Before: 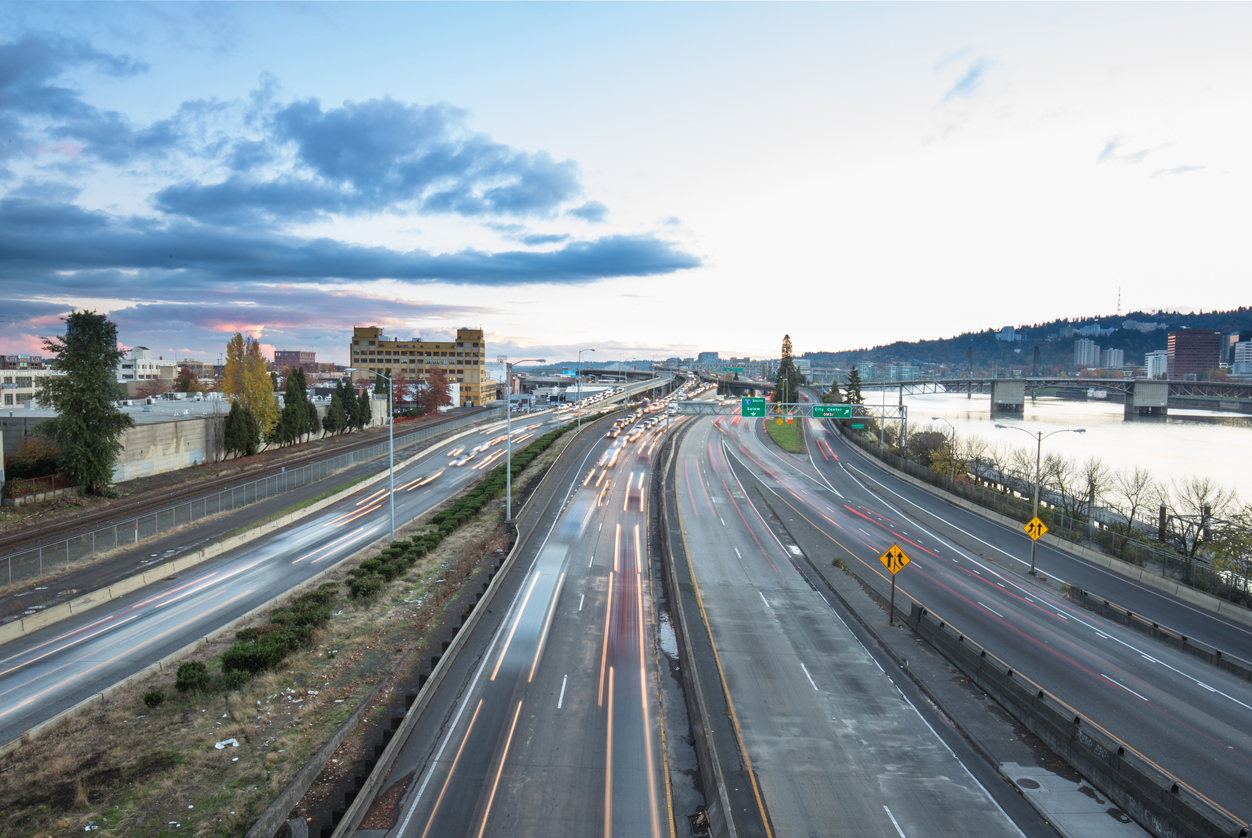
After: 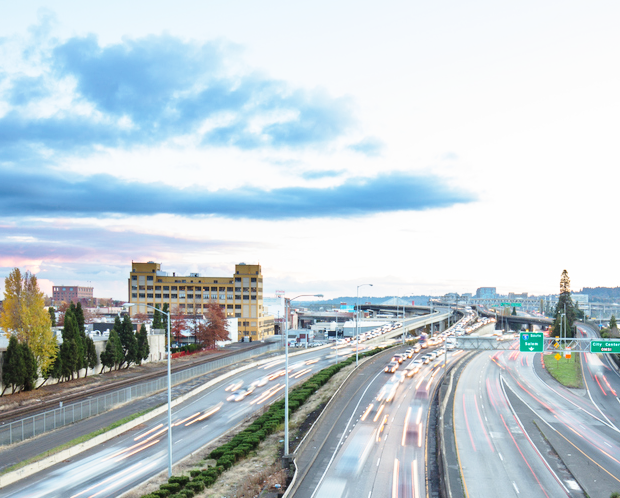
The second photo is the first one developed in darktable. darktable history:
crop: left 17.789%, top 7.835%, right 32.633%, bottom 32.688%
base curve: curves: ch0 [(0, 0) (0.028, 0.03) (0.121, 0.232) (0.46, 0.748) (0.859, 0.968) (1, 1)], preserve colors none
